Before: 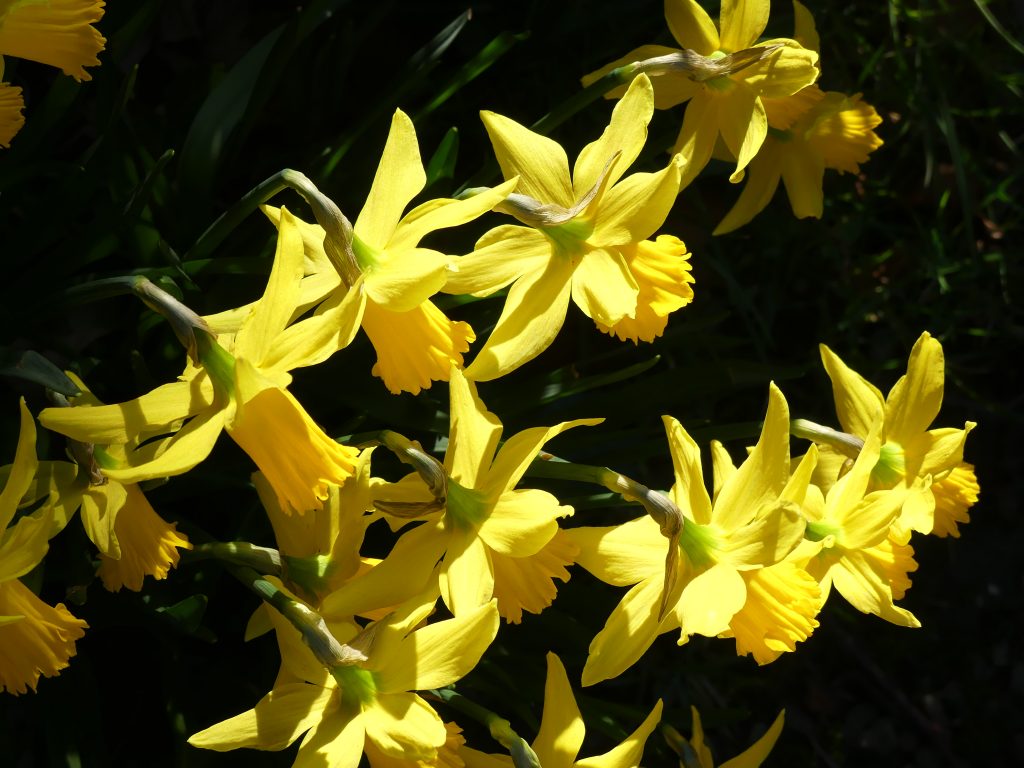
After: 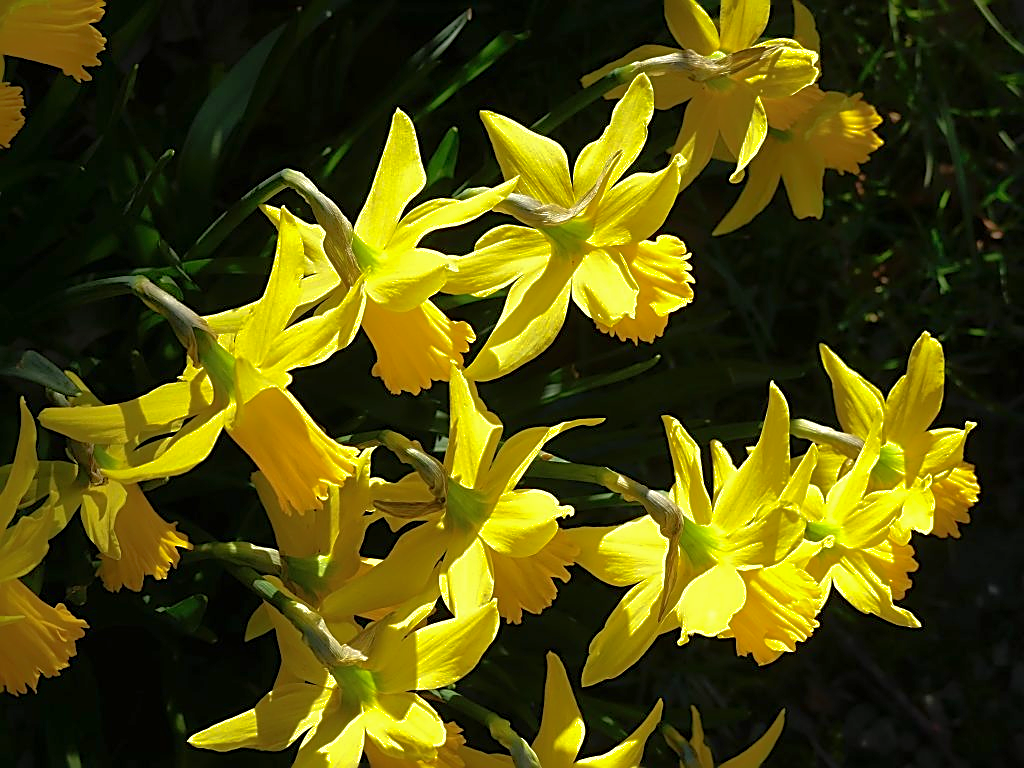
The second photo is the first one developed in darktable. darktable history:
sharpen: amount 0.901
exposure: compensate highlight preservation false
shadows and highlights: on, module defaults
